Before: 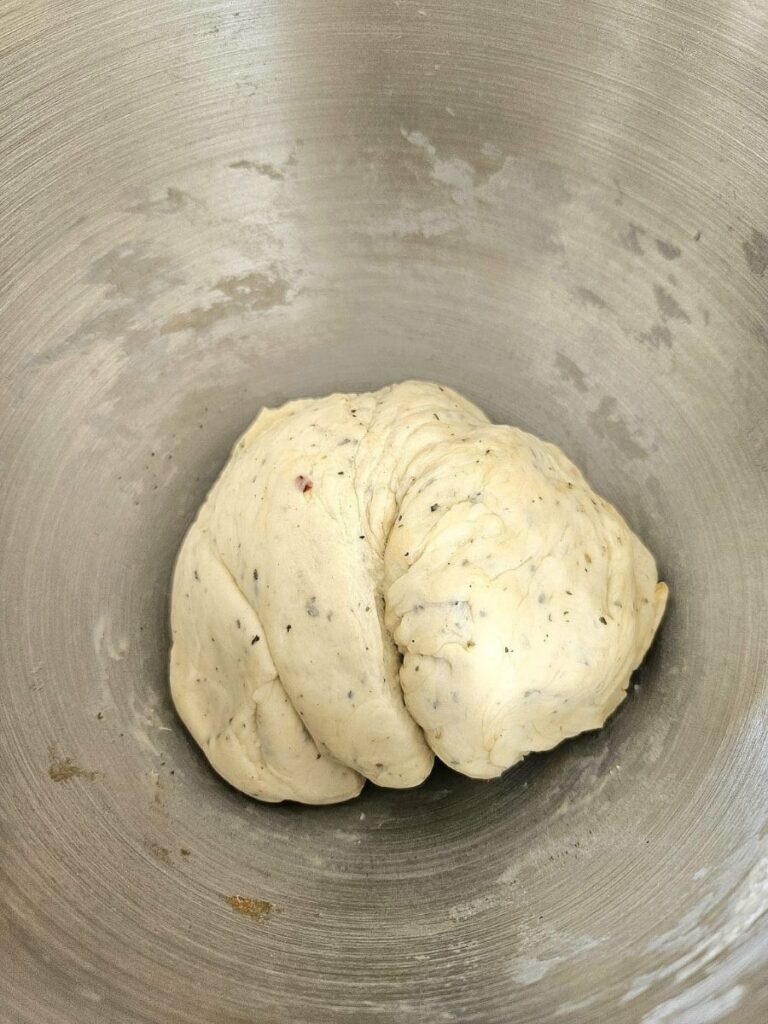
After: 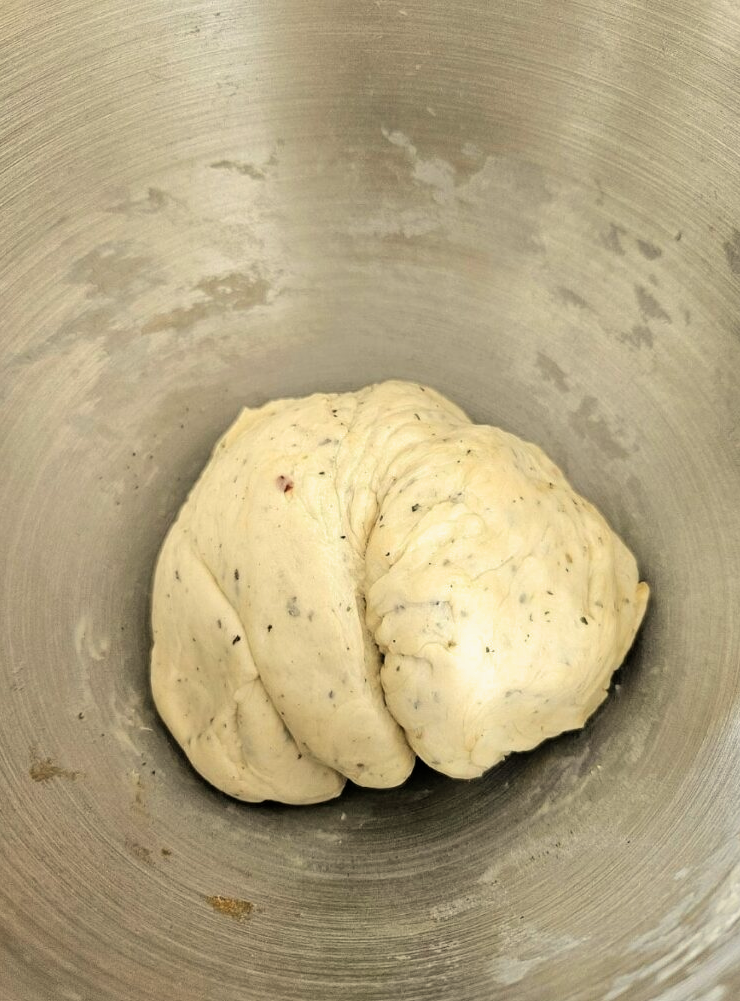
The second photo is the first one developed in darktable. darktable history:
white balance: red 1.029, blue 0.92
crop and rotate: left 2.536%, right 1.107%, bottom 2.246%
filmic rgb: middle gray luminance 18.42%, black relative exposure -11.45 EV, white relative exposure 2.55 EV, threshold 6 EV, target black luminance 0%, hardness 8.41, latitude 99%, contrast 1.084, shadows ↔ highlights balance 0.505%, add noise in highlights 0, preserve chrominance max RGB, color science v3 (2019), use custom middle-gray values true, iterations of high-quality reconstruction 0, contrast in highlights soft, enable highlight reconstruction true
